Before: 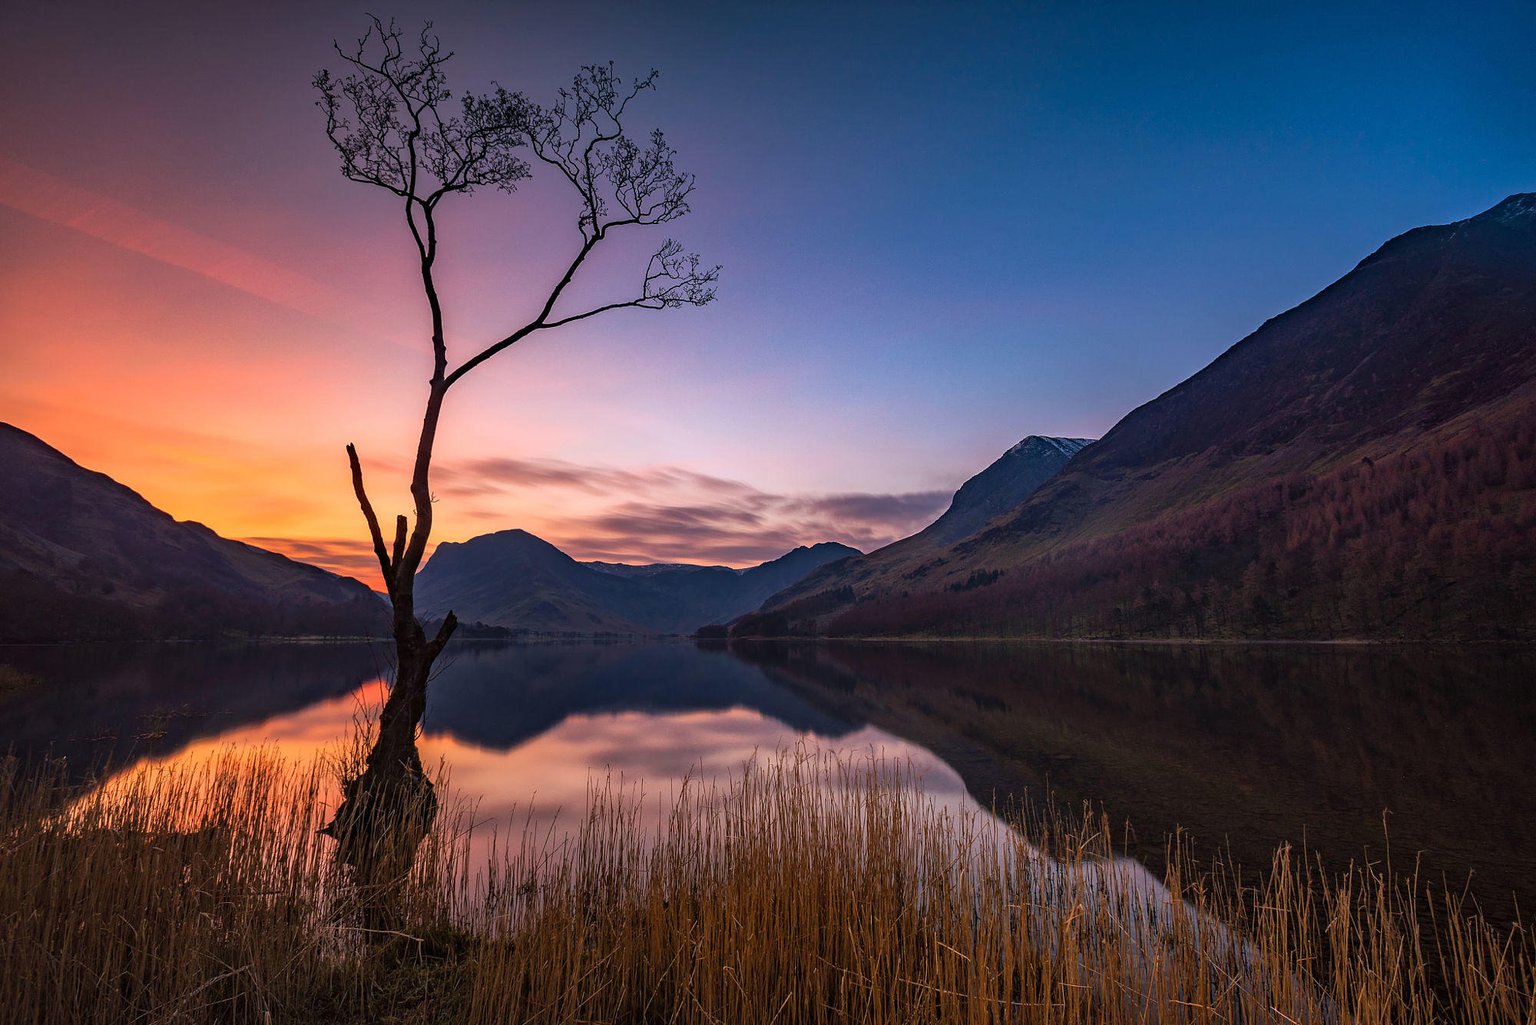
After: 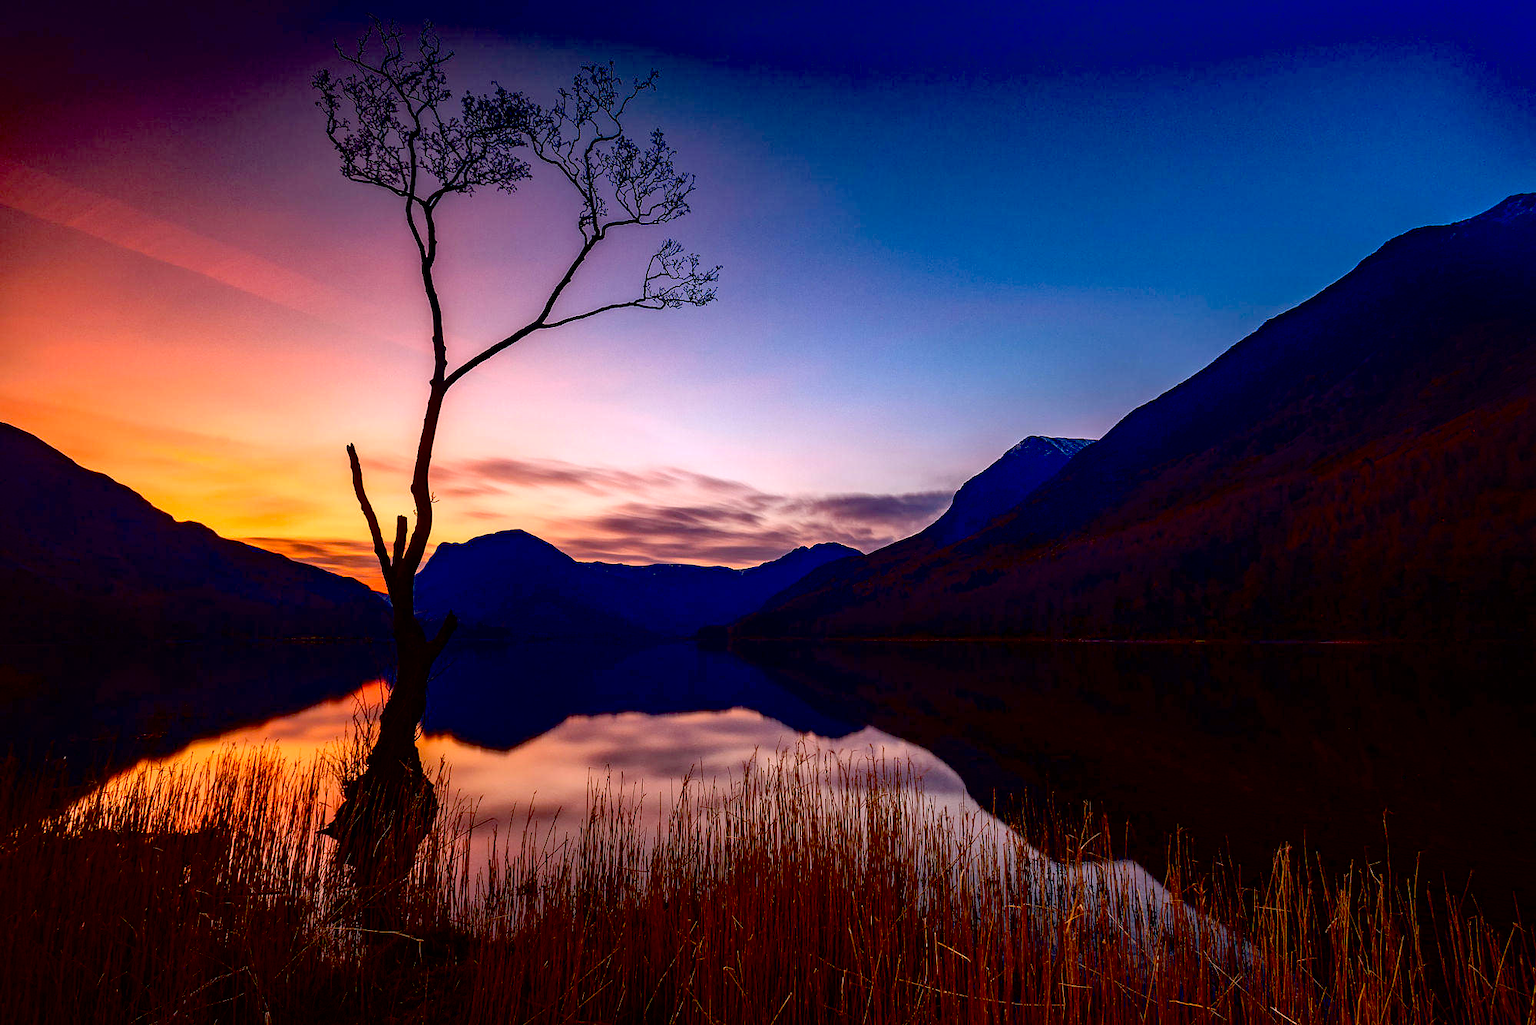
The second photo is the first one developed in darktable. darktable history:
exposure: black level correction 0.056, exposure -0.039 EV, compensate highlight preservation false
tone equalizer: -8 EV -0.41 EV, -7 EV -0.378 EV, -6 EV -0.295 EV, -5 EV -0.224 EV, -3 EV 0.233 EV, -2 EV 0.32 EV, -1 EV 0.397 EV, +0 EV 0.404 EV
local contrast: mode bilateral grid, contrast 15, coarseness 36, detail 104%, midtone range 0.2
